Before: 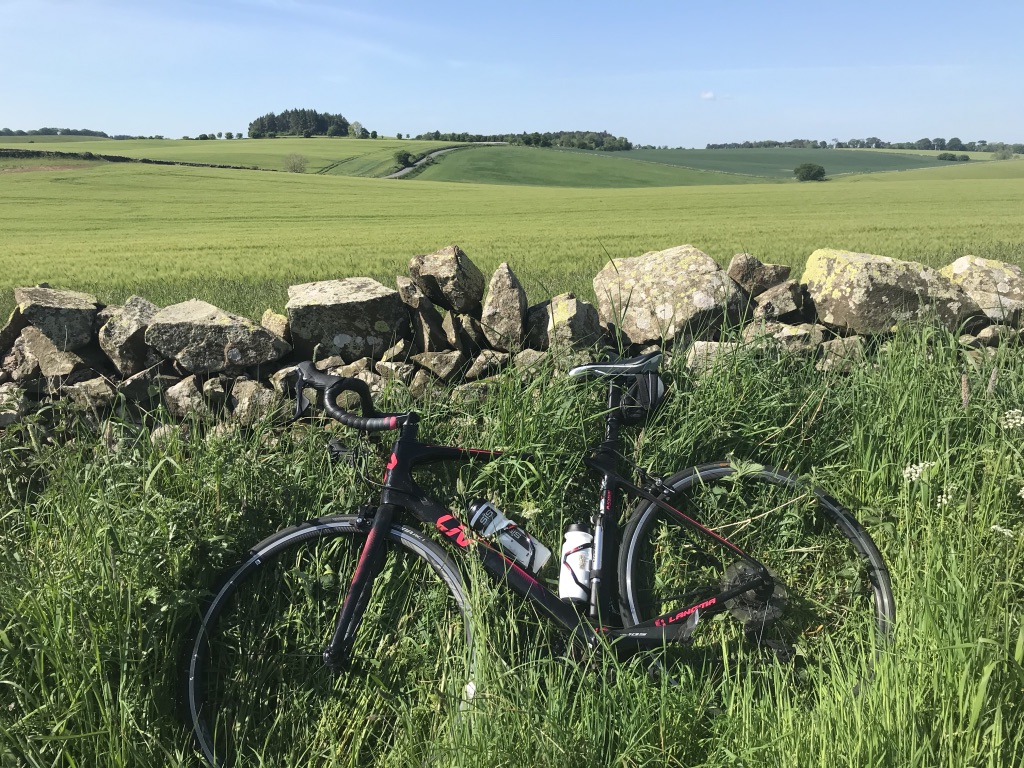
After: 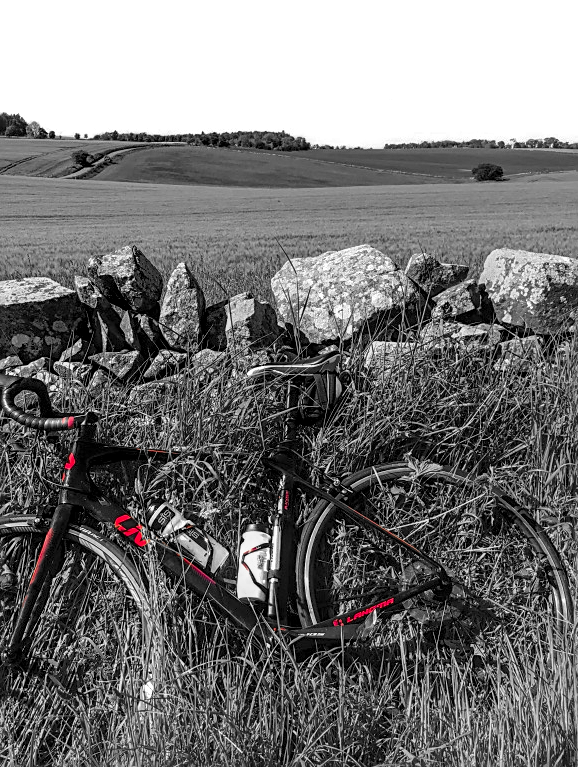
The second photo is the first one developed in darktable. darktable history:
local contrast: highlights 21%, shadows 72%, detail 170%
crop: left 31.475%, top 0.006%, right 12.011%
color zones: curves: ch0 [(0, 0.352) (0.143, 0.407) (0.286, 0.386) (0.429, 0.431) (0.571, 0.829) (0.714, 0.853) (0.857, 0.833) (1, 0.352)]; ch1 [(0, 0.604) (0.072, 0.726) (0.096, 0.608) (0.205, 0.007) (0.571, -0.006) (0.839, -0.013) (0.857, -0.012) (1, 0.604)]
color correction: highlights a* -0.534, highlights b* 9.54, shadows a* -8.79, shadows b* 0.814
exposure: compensate highlight preservation false
shadows and highlights: shadows 3.52, highlights -18.88, soften with gaussian
sharpen: on, module defaults
